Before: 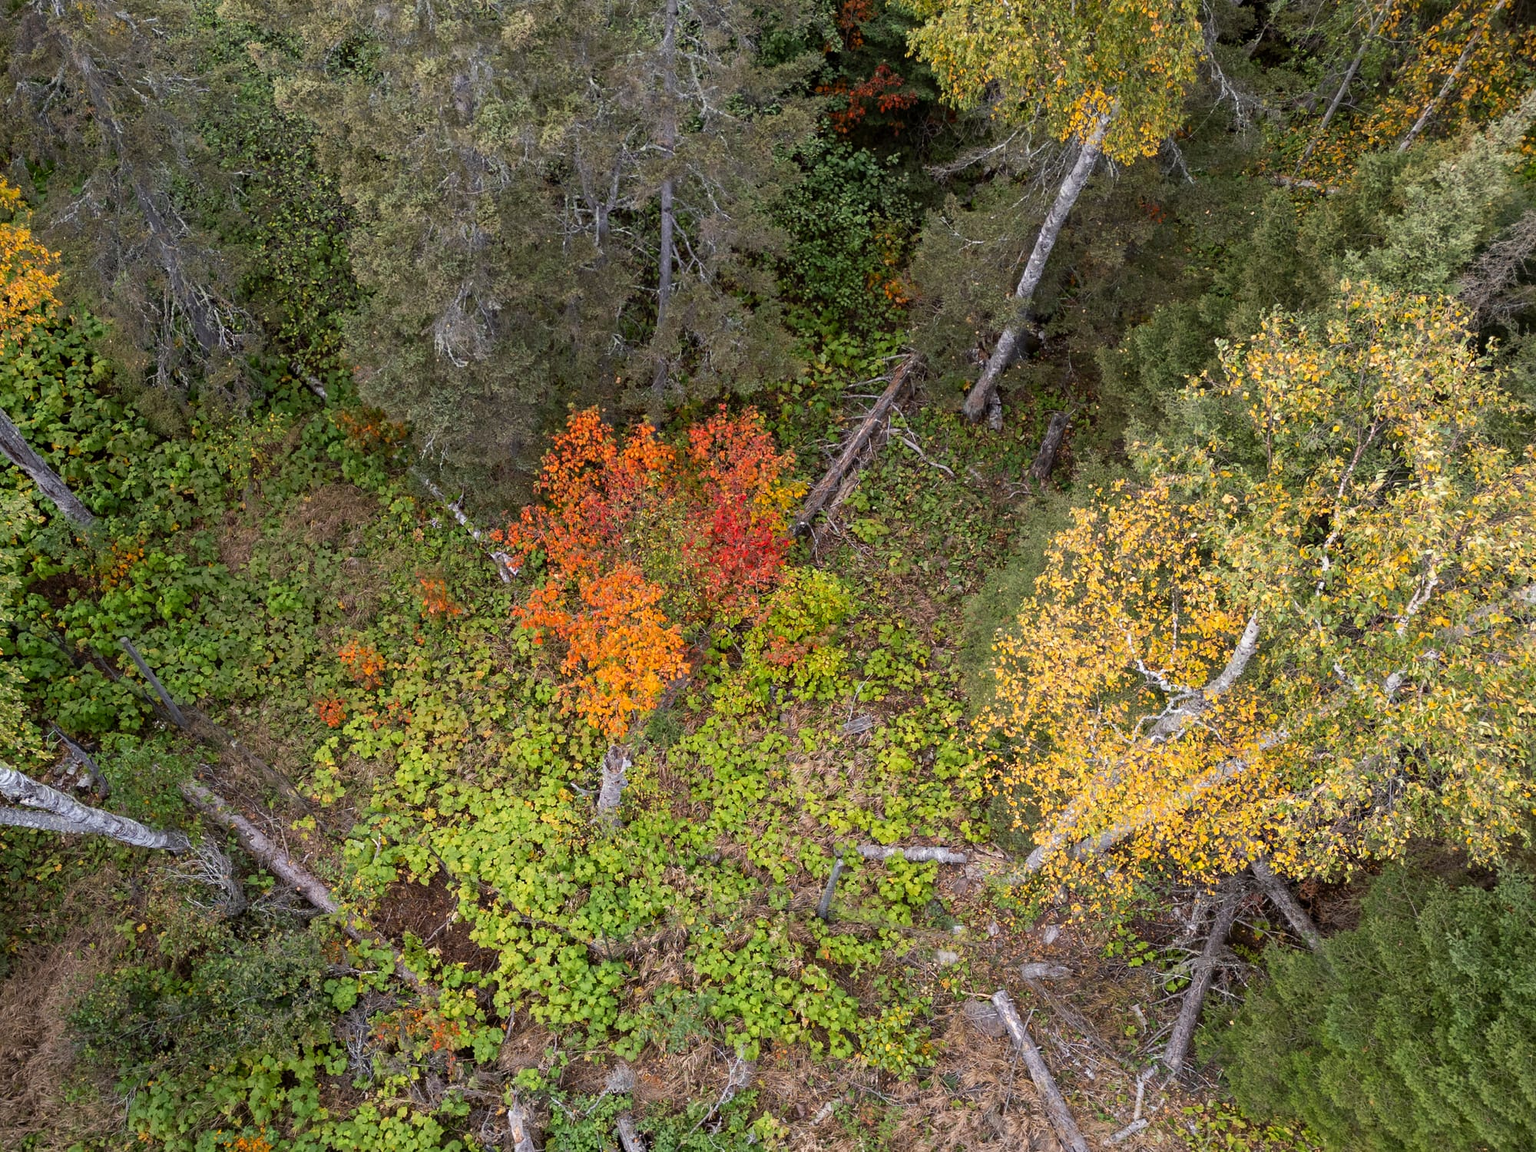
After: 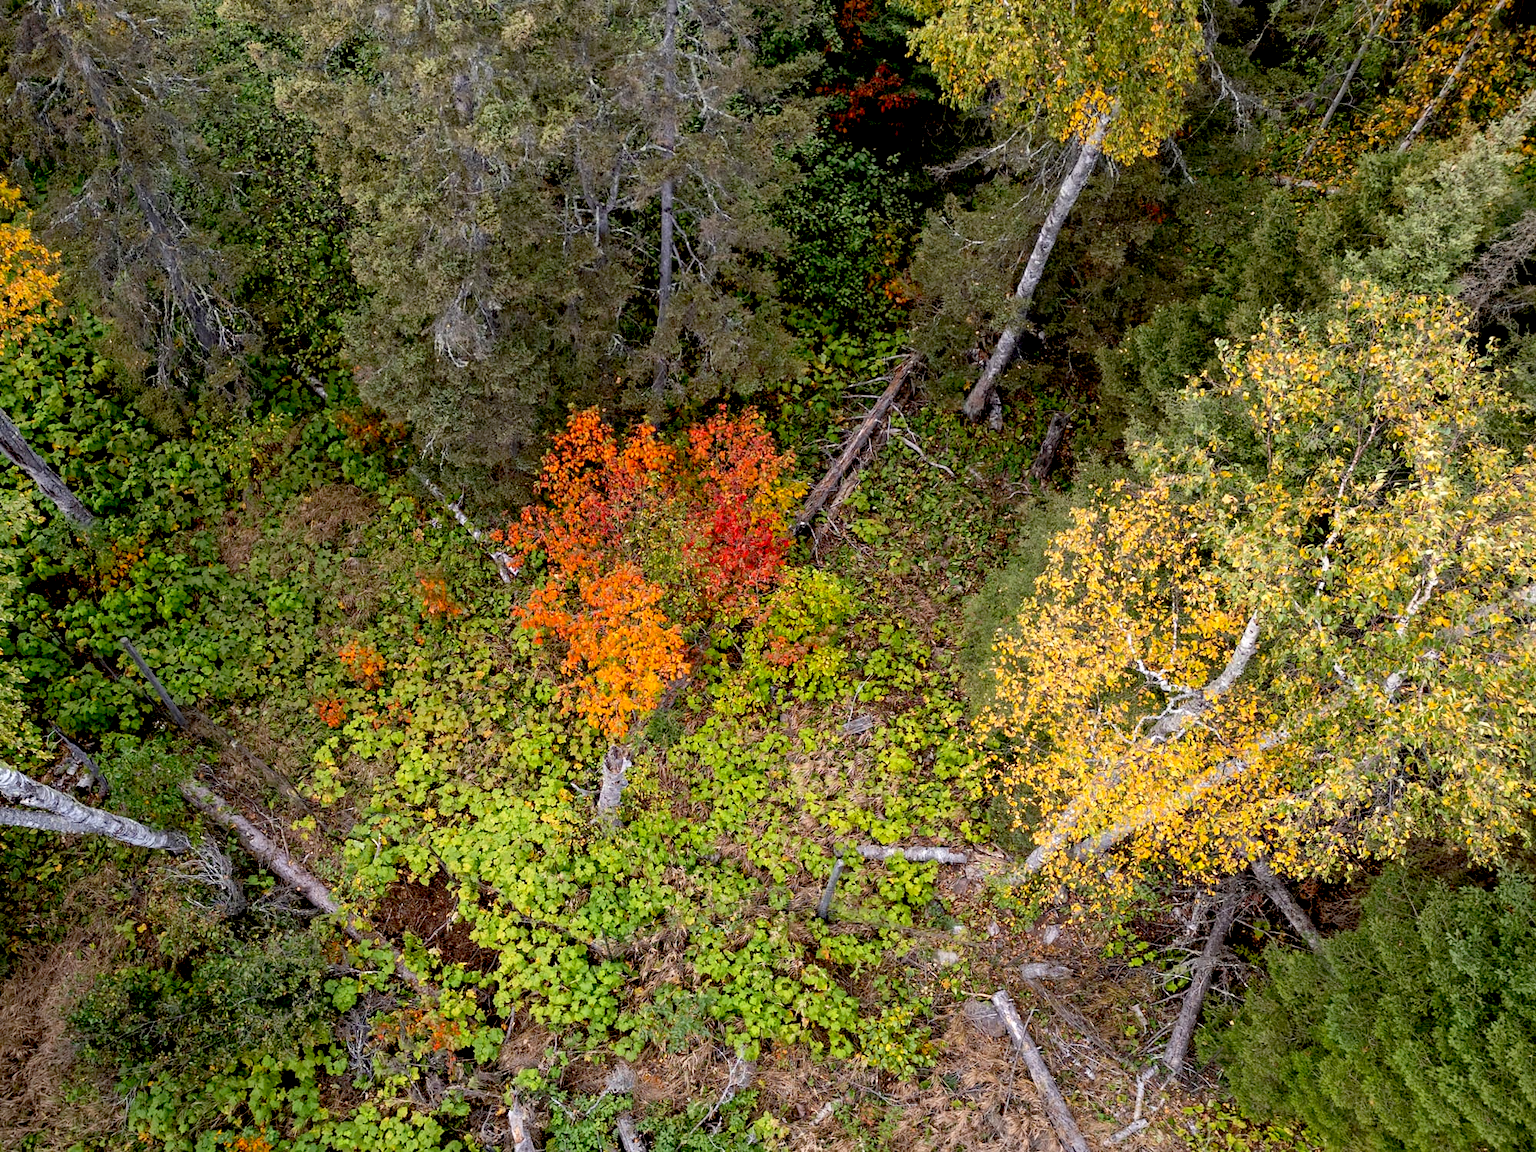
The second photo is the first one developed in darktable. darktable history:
exposure: black level correction 0.023, exposure 0.183 EV, compensate exposure bias true, compensate highlight preservation false
